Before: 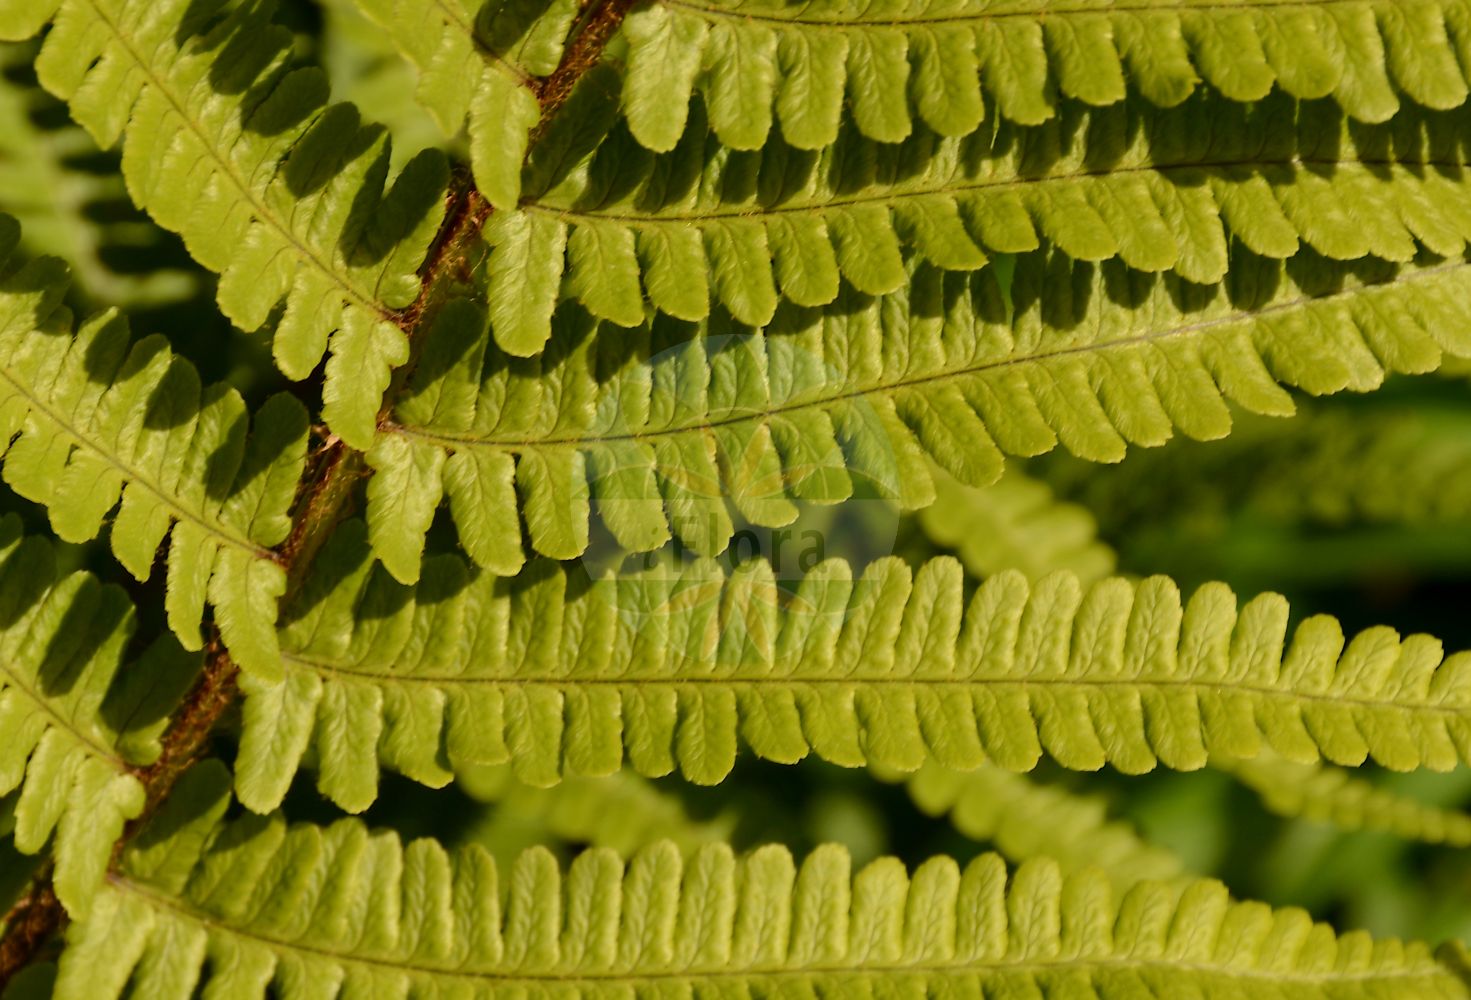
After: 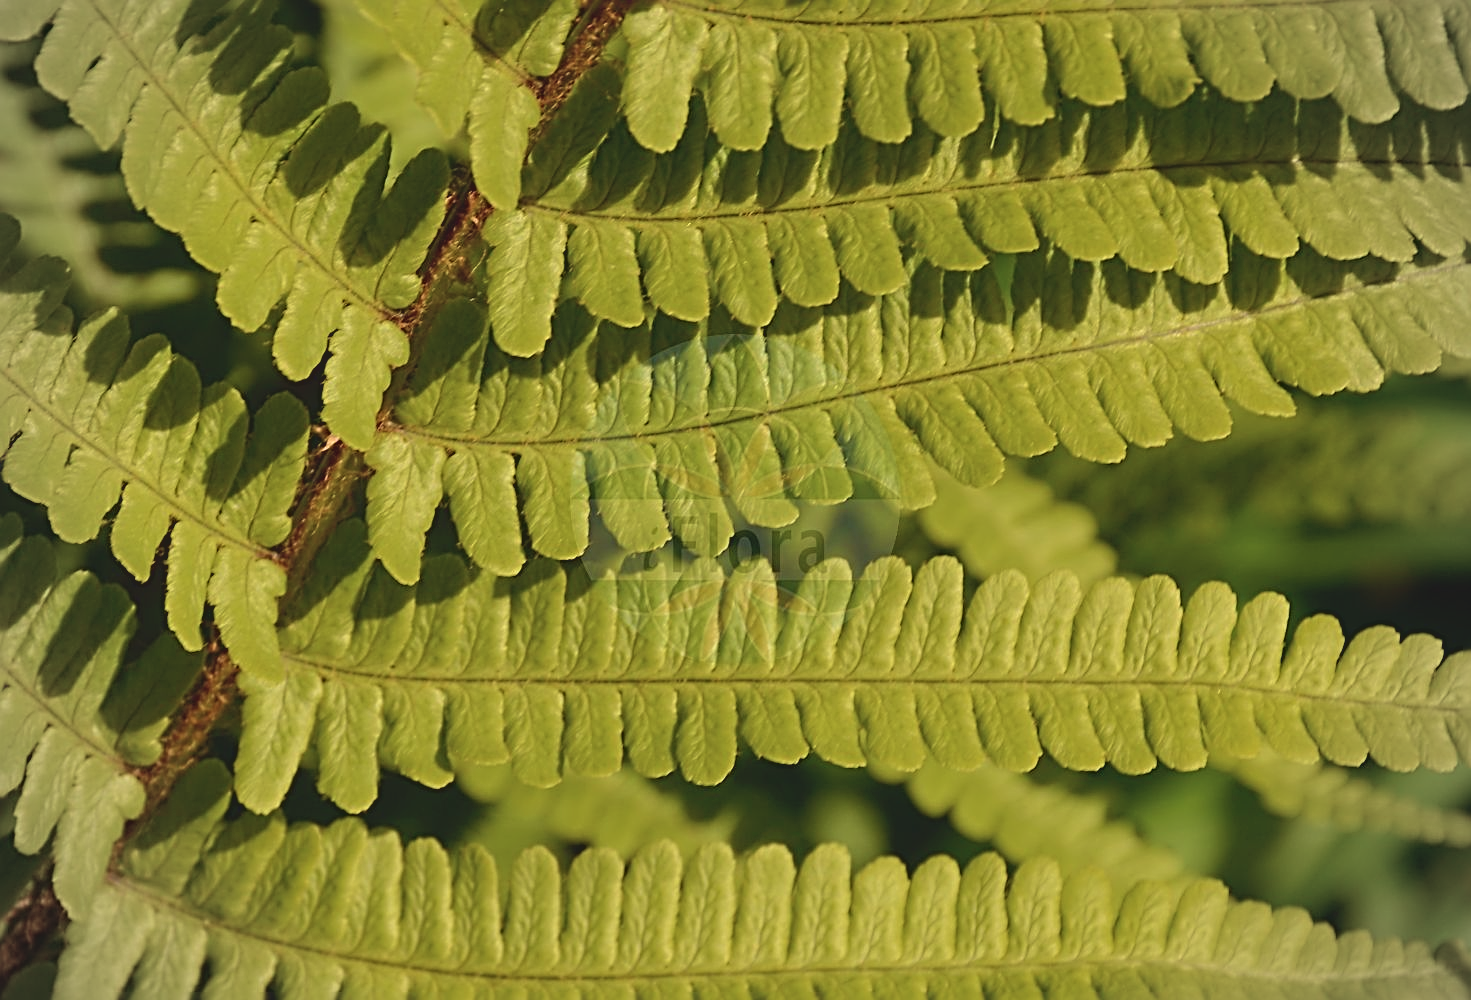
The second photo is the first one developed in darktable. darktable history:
contrast brightness saturation: contrast -0.165, brightness 0.054, saturation -0.118
vignetting: brightness -0.219
velvia: on, module defaults
sharpen: radius 2.989, amount 0.763
